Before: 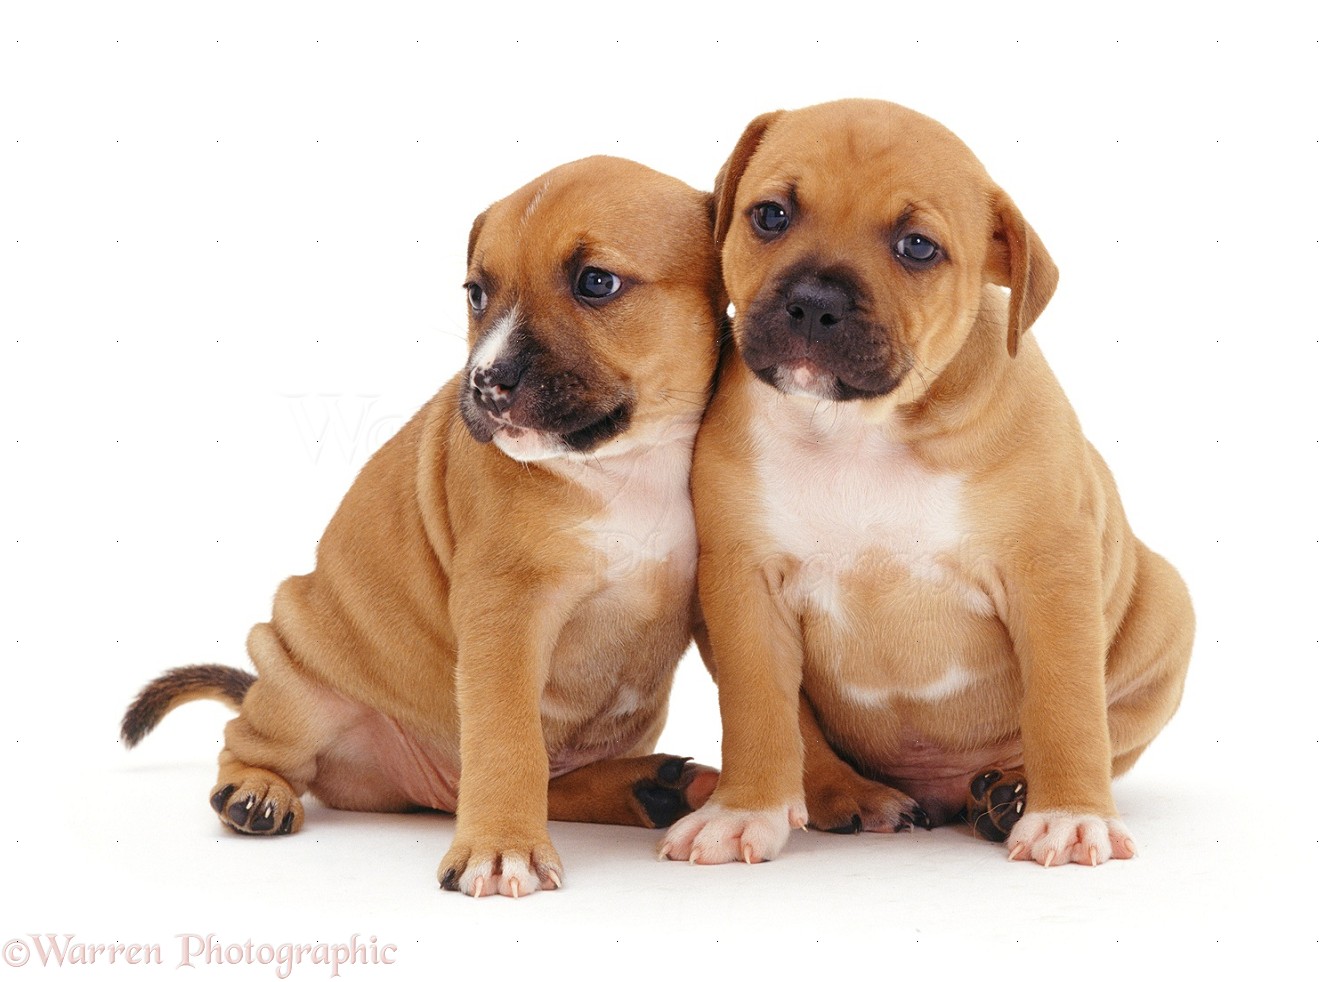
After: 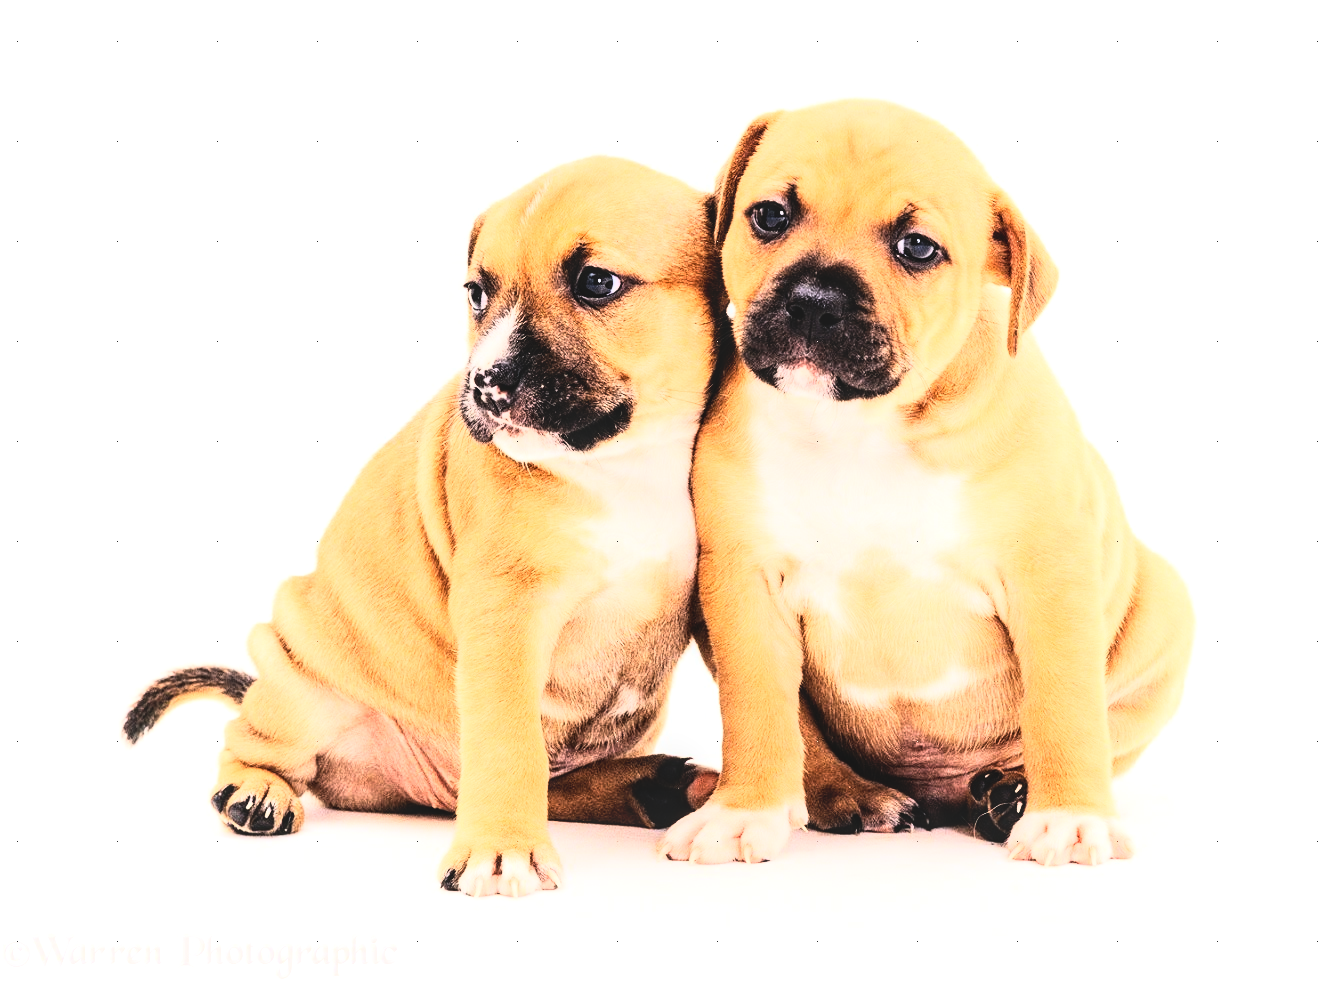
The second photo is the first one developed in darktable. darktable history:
tone equalizer: -8 EV -1.08 EV, -7 EV -1.01 EV, -6 EV -0.867 EV, -5 EV -0.578 EV, -3 EV 0.578 EV, -2 EV 0.867 EV, -1 EV 1.01 EV, +0 EV 1.08 EV, edges refinement/feathering 500, mask exposure compensation -1.57 EV, preserve details no
local contrast: detail 110%
rgb curve: curves: ch0 [(0, 0) (0.21, 0.15) (0.24, 0.21) (0.5, 0.75) (0.75, 0.96) (0.89, 0.99) (1, 1)]; ch1 [(0, 0.02) (0.21, 0.13) (0.25, 0.2) (0.5, 0.67) (0.75, 0.9) (0.89, 0.97) (1, 1)]; ch2 [(0, 0.02) (0.21, 0.13) (0.25, 0.2) (0.5, 0.67) (0.75, 0.9) (0.89, 0.97) (1, 1)], compensate middle gray true
